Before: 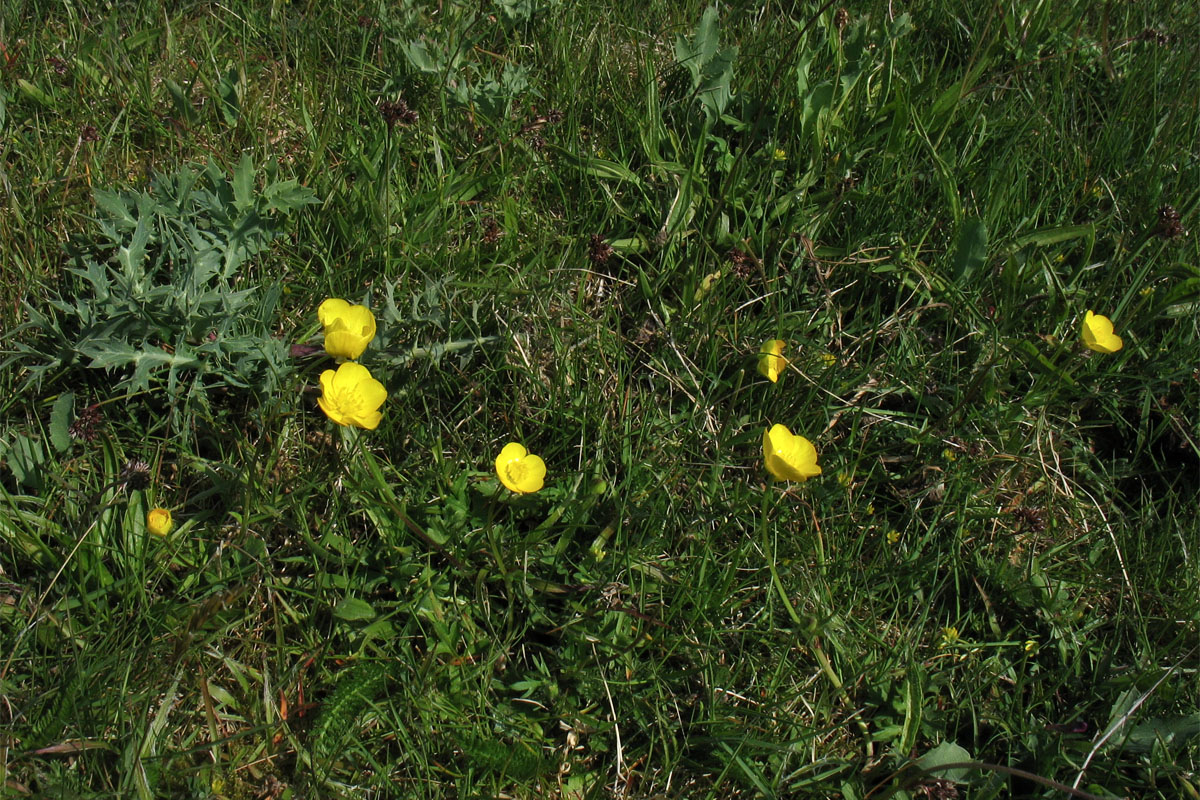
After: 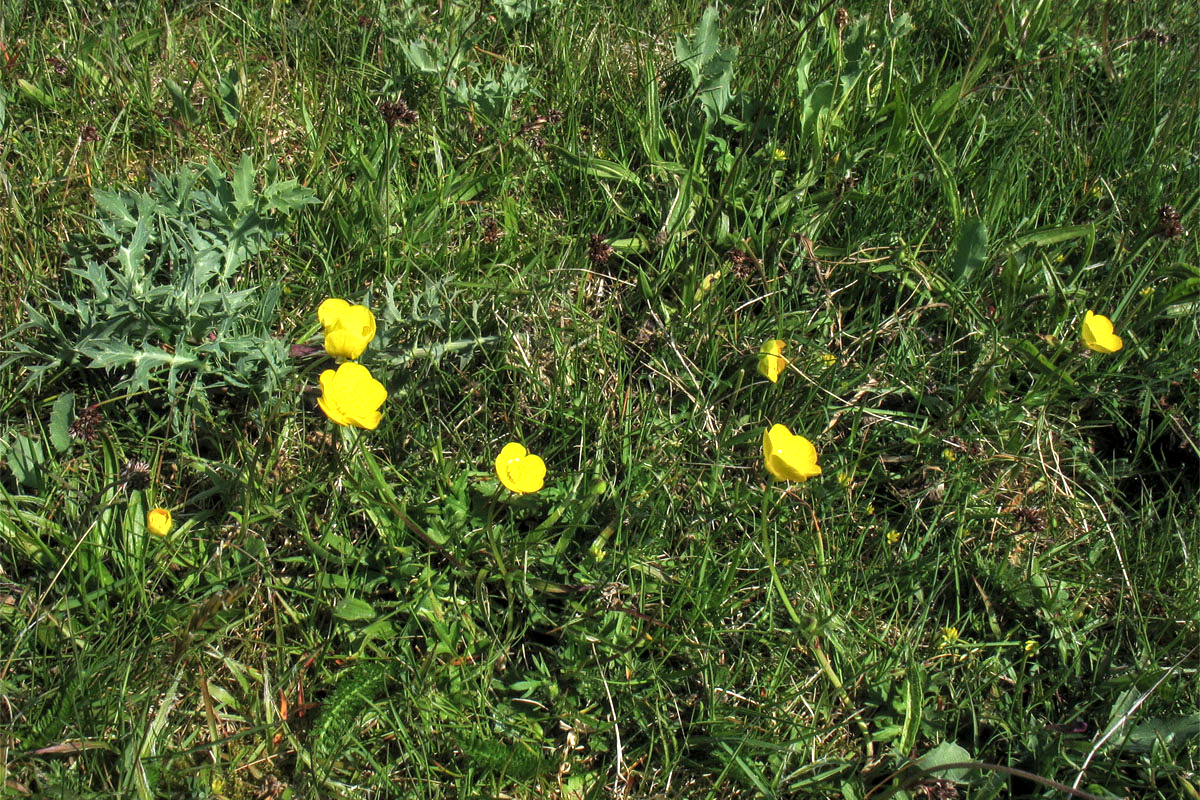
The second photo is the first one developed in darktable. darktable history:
exposure: black level correction 0, exposure 0.889 EV, compensate highlight preservation false
levels: levels [0, 0.492, 0.984]
local contrast: on, module defaults
